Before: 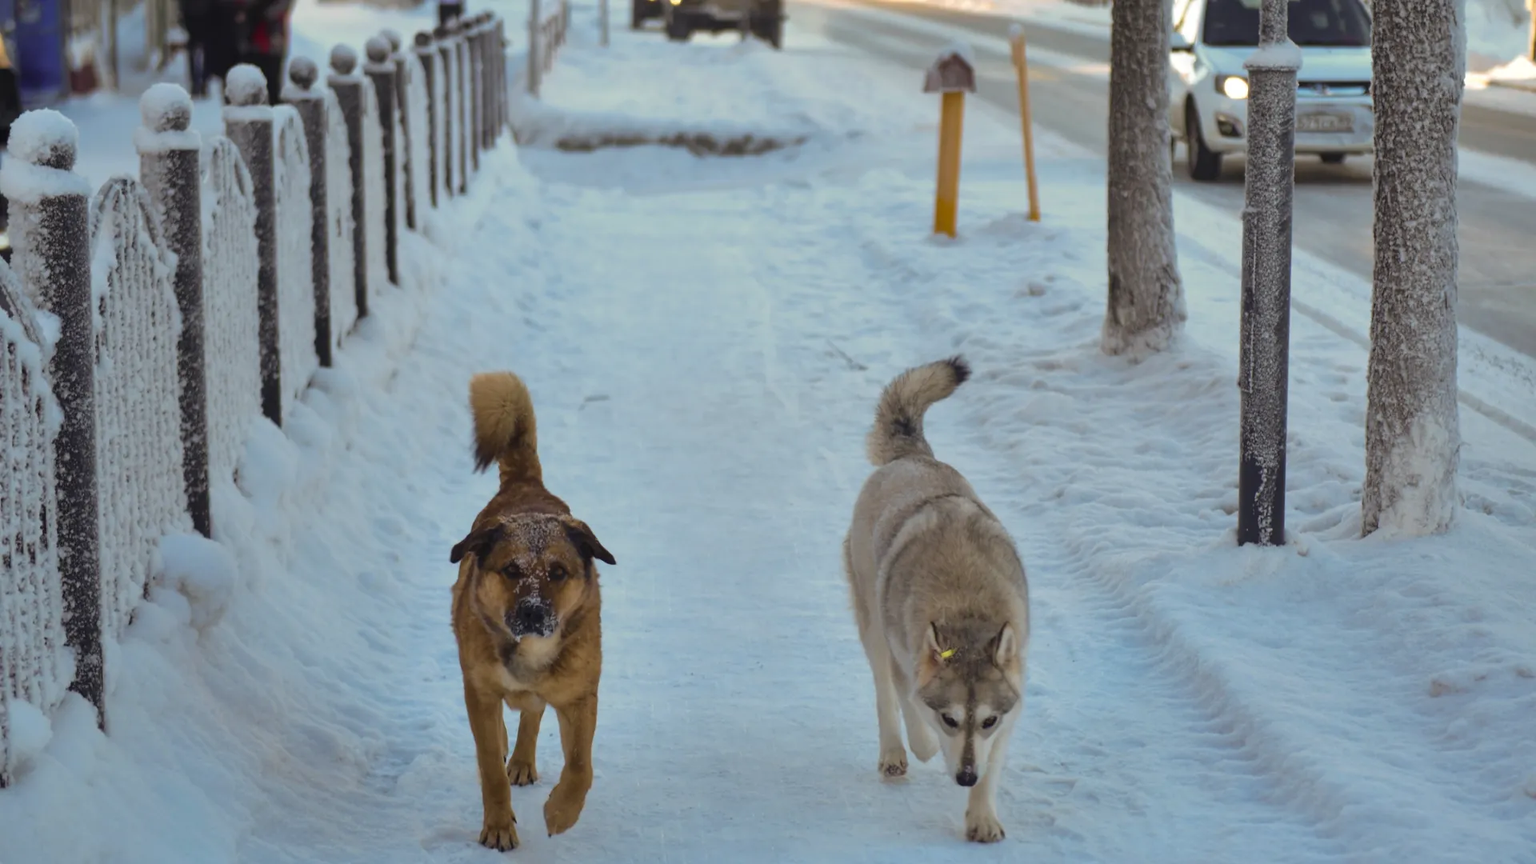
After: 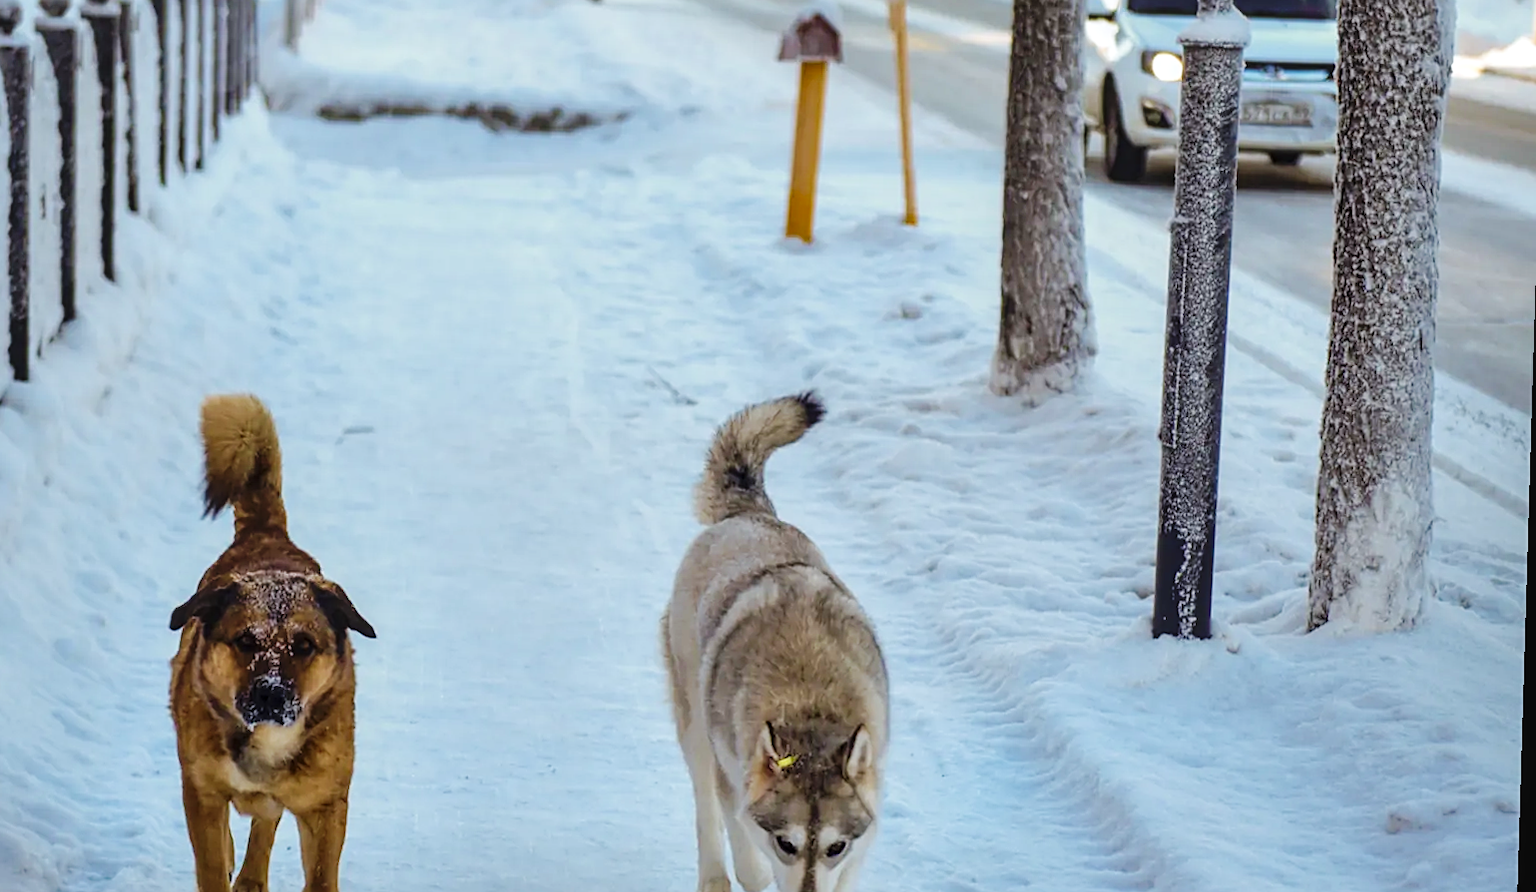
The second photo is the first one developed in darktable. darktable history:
crop and rotate: left 20.74%, top 7.912%, right 0.375%, bottom 13.378%
base curve: curves: ch0 [(0, 0) (0.036, 0.025) (0.121, 0.166) (0.206, 0.329) (0.605, 0.79) (1, 1)], preserve colors none
local contrast: on, module defaults
sharpen: on, module defaults
white balance: red 0.98, blue 1.034
rotate and perspective: rotation 1.72°, automatic cropping off
velvia: strength 15%
